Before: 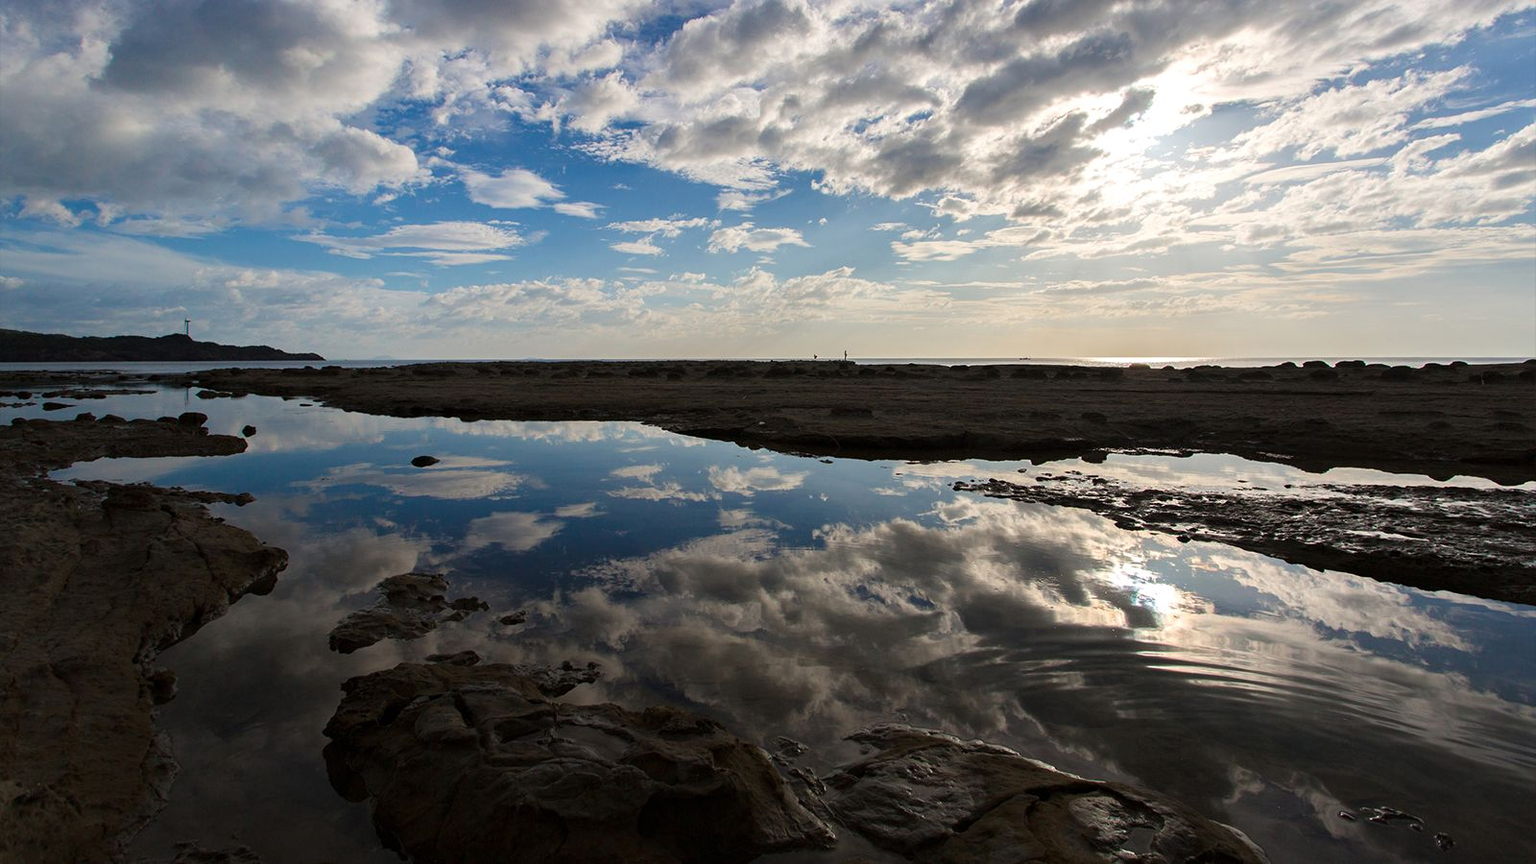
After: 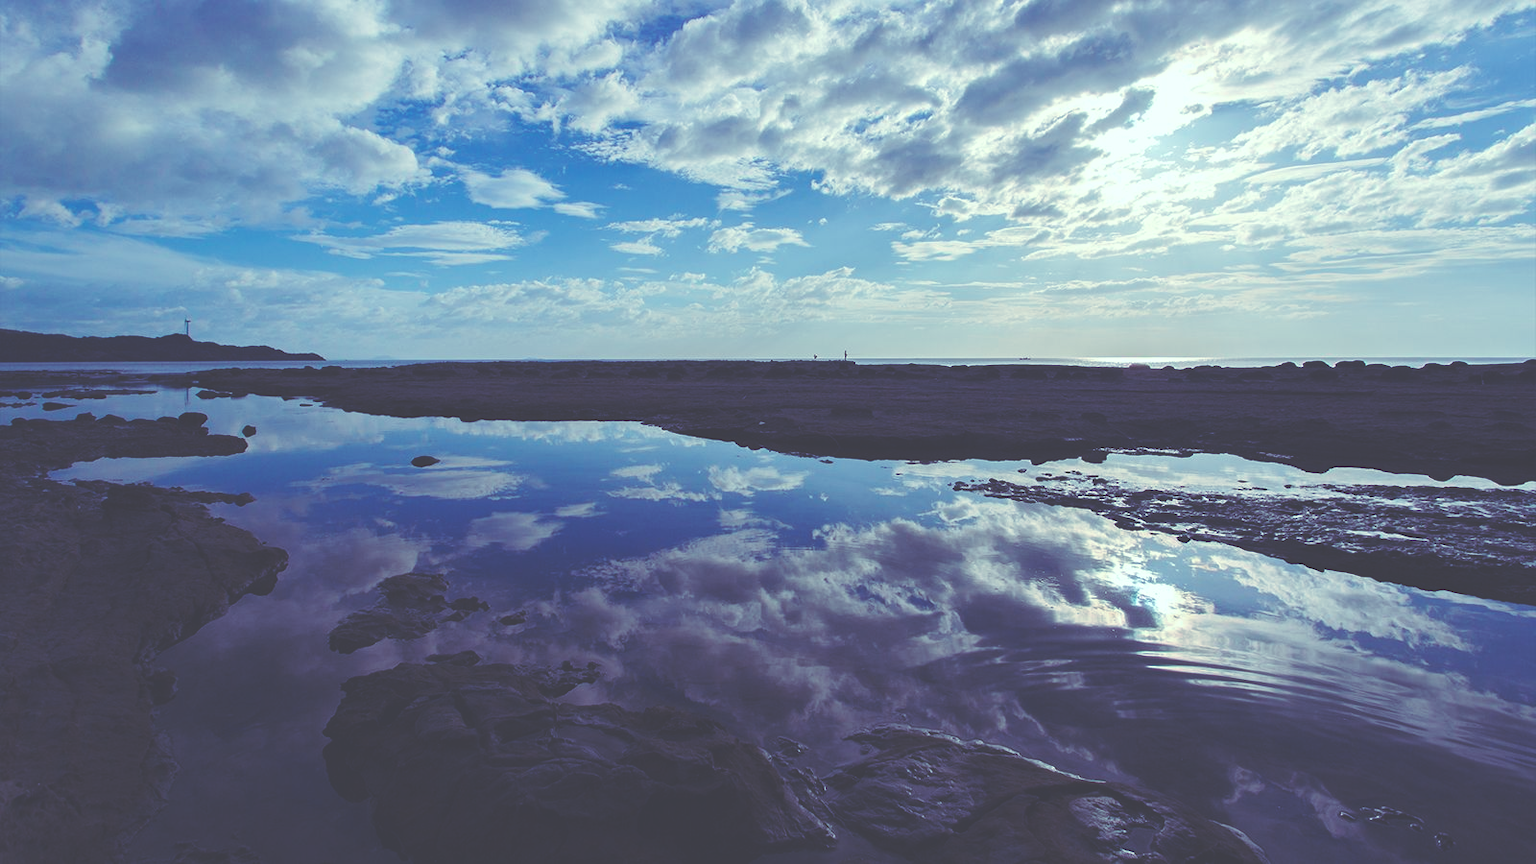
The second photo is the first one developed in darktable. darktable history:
white balance: red 1, blue 1
base curve: curves: ch0 [(0, 0) (0.158, 0.273) (0.879, 0.895) (1, 1)], preserve colors none
rgb curve: curves: ch0 [(0, 0.186) (0.314, 0.284) (0.576, 0.466) (0.805, 0.691) (0.936, 0.886)]; ch1 [(0, 0.186) (0.314, 0.284) (0.581, 0.534) (0.771, 0.746) (0.936, 0.958)]; ch2 [(0, 0.216) (0.275, 0.39) (1, 1)], mode RGB, independent channels, compensate middle gray true, preserve colors none
